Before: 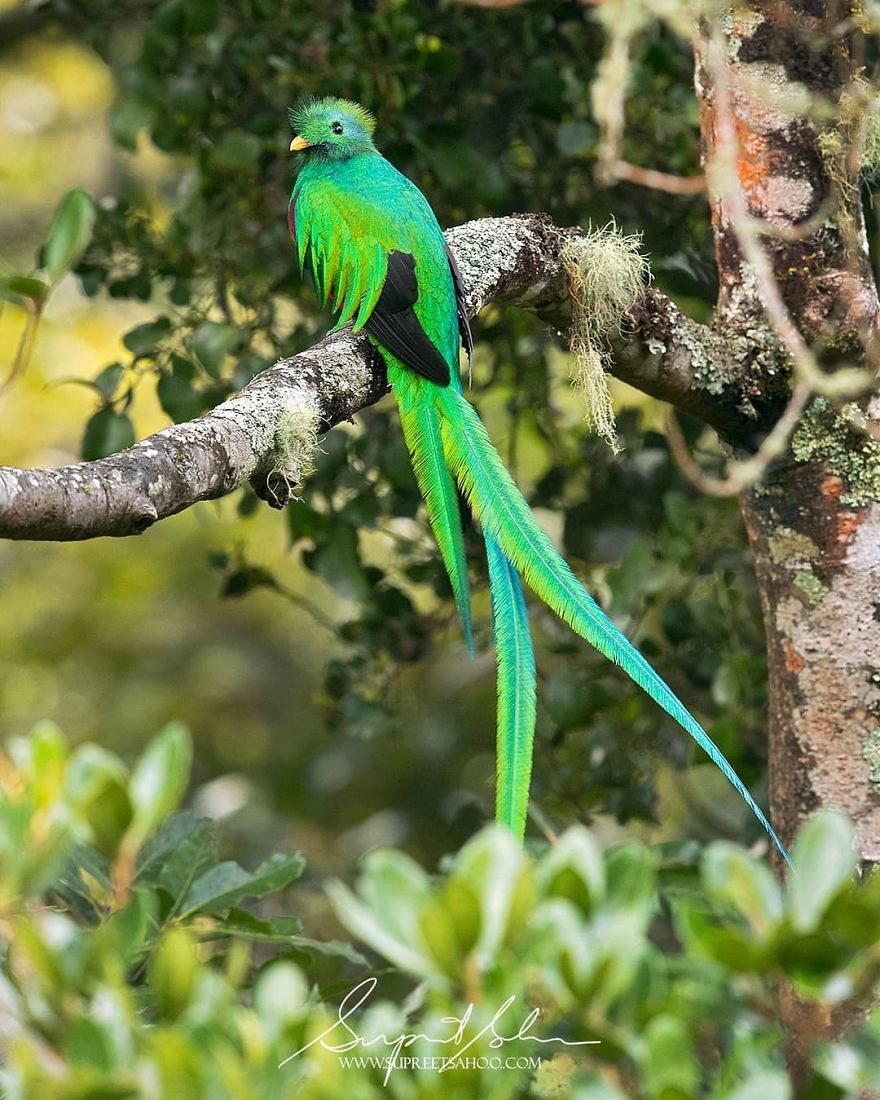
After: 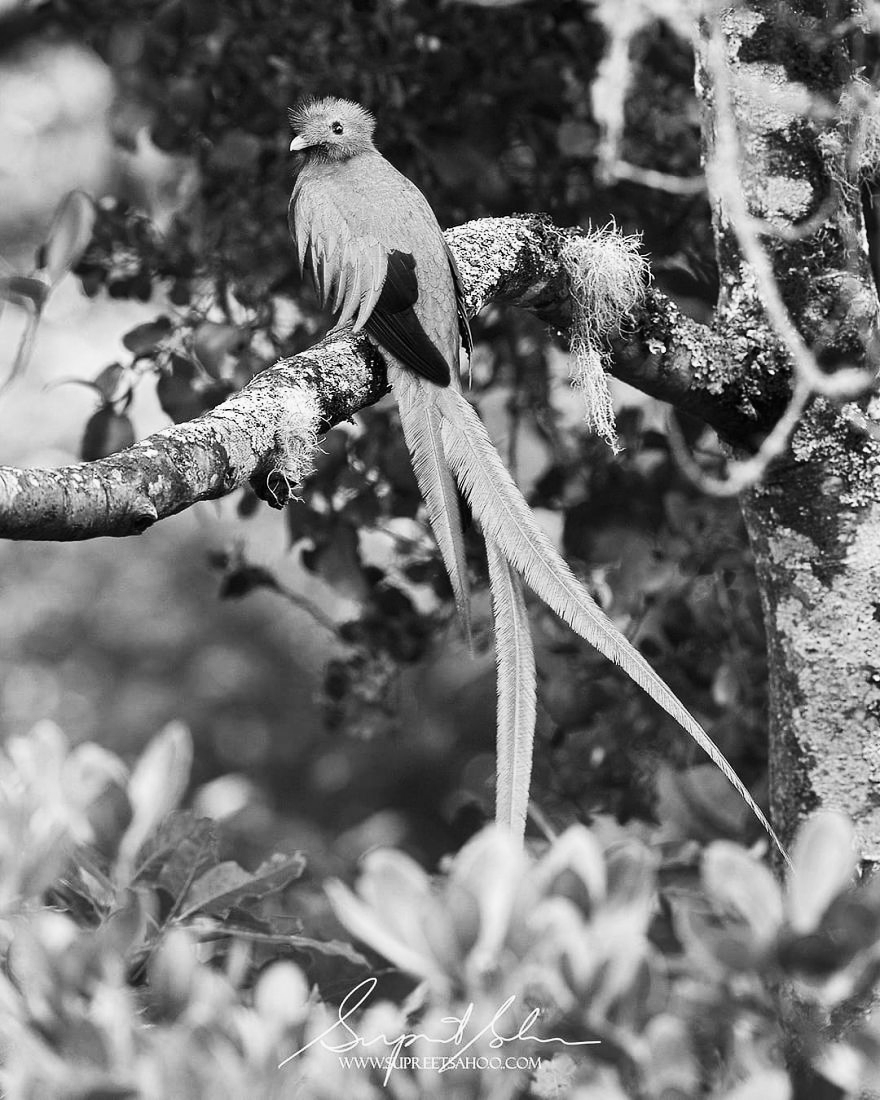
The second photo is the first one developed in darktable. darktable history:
contrast brightness saturation: contrast 0.22
monochrome: a 32, b 64, size 2.3
